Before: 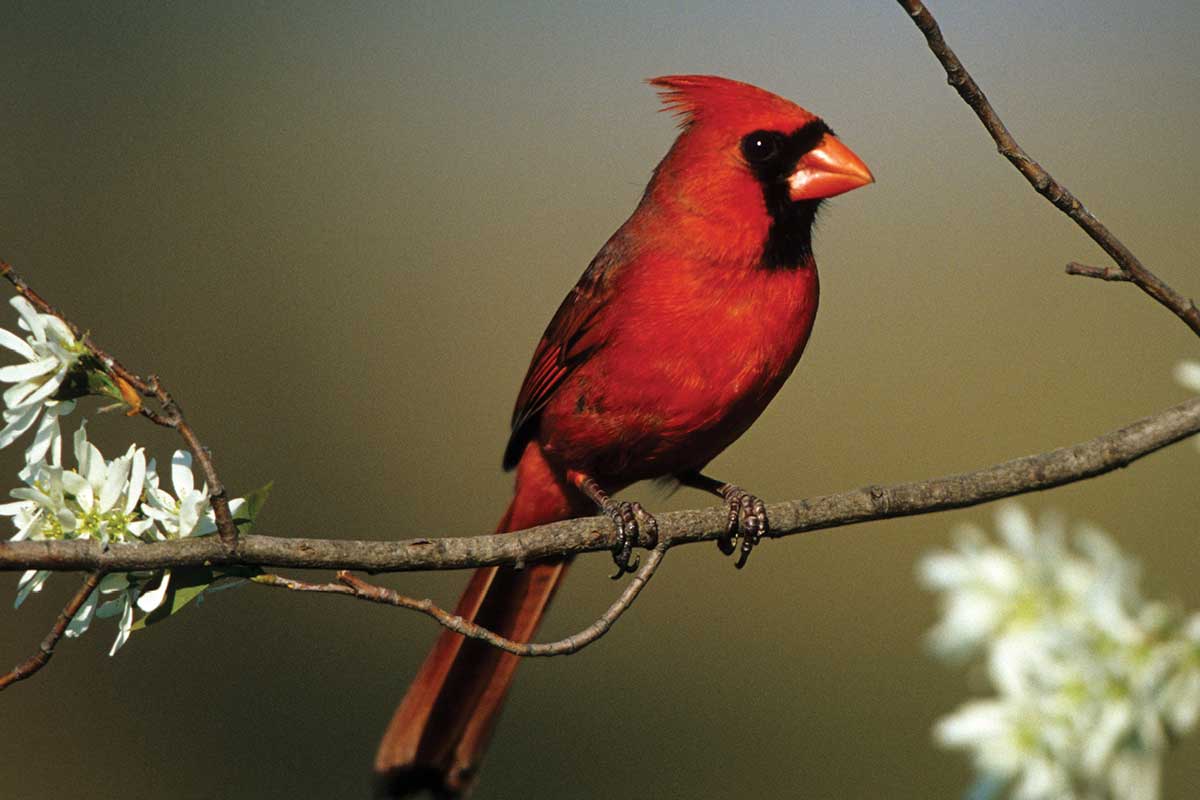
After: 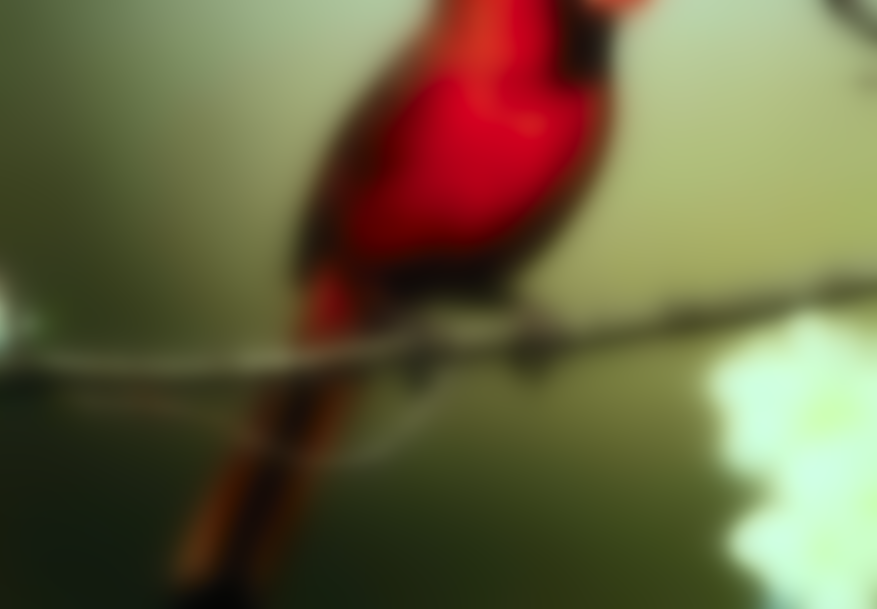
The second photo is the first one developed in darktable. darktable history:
contrast brightness saturation: contrast 0.62, brightness 0.34, saturation 0.14
rotate and perspective: rotation -0.45°, automatic cropping original format, crop left 0.008, crop right 0.992, crop top 0.012, crop bottom 0.988
lowpass: radius 16, unbound 0
crop: left 16.871%, top 22.857%, right 9.116%
color balance: mode lift, gamma, gain (sRGB), lift [0.997, 0.979, 1.021, 1.011], gamma [1, 1.084, 0.916, 0.998], gain [1, 0.87, 1.13, 1.101], contrast 4.55%, contrast fulcrum 38.24%, output saturation 104.09%
color contrast: green-magenta contrast 1.2, blue-yellow contrast 1.2
tone equalizer: on, module defaults
filmic rgb: black relative exposure -7.15 EV, white relative exposure 5.36 EV, hardness 3.02
